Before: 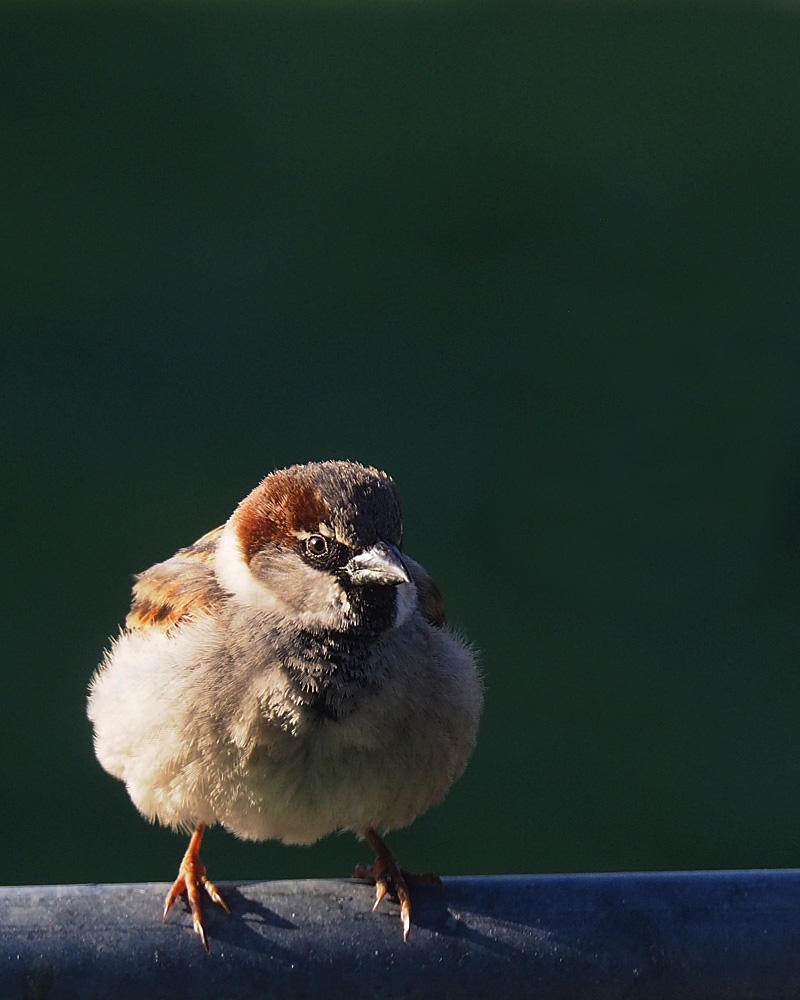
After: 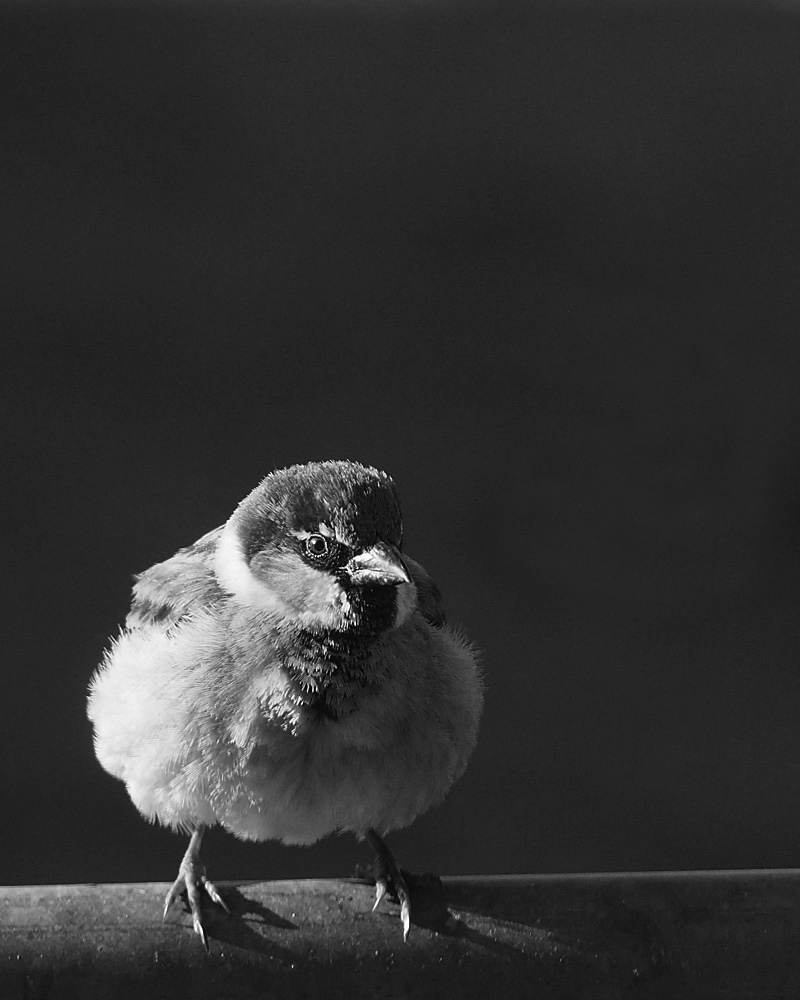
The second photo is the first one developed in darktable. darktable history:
monochrome: on, module defaults
color correction: highlights a* -5.94, highlights b* 9.48, shadows a* 10.12, shadows b* 23.94
